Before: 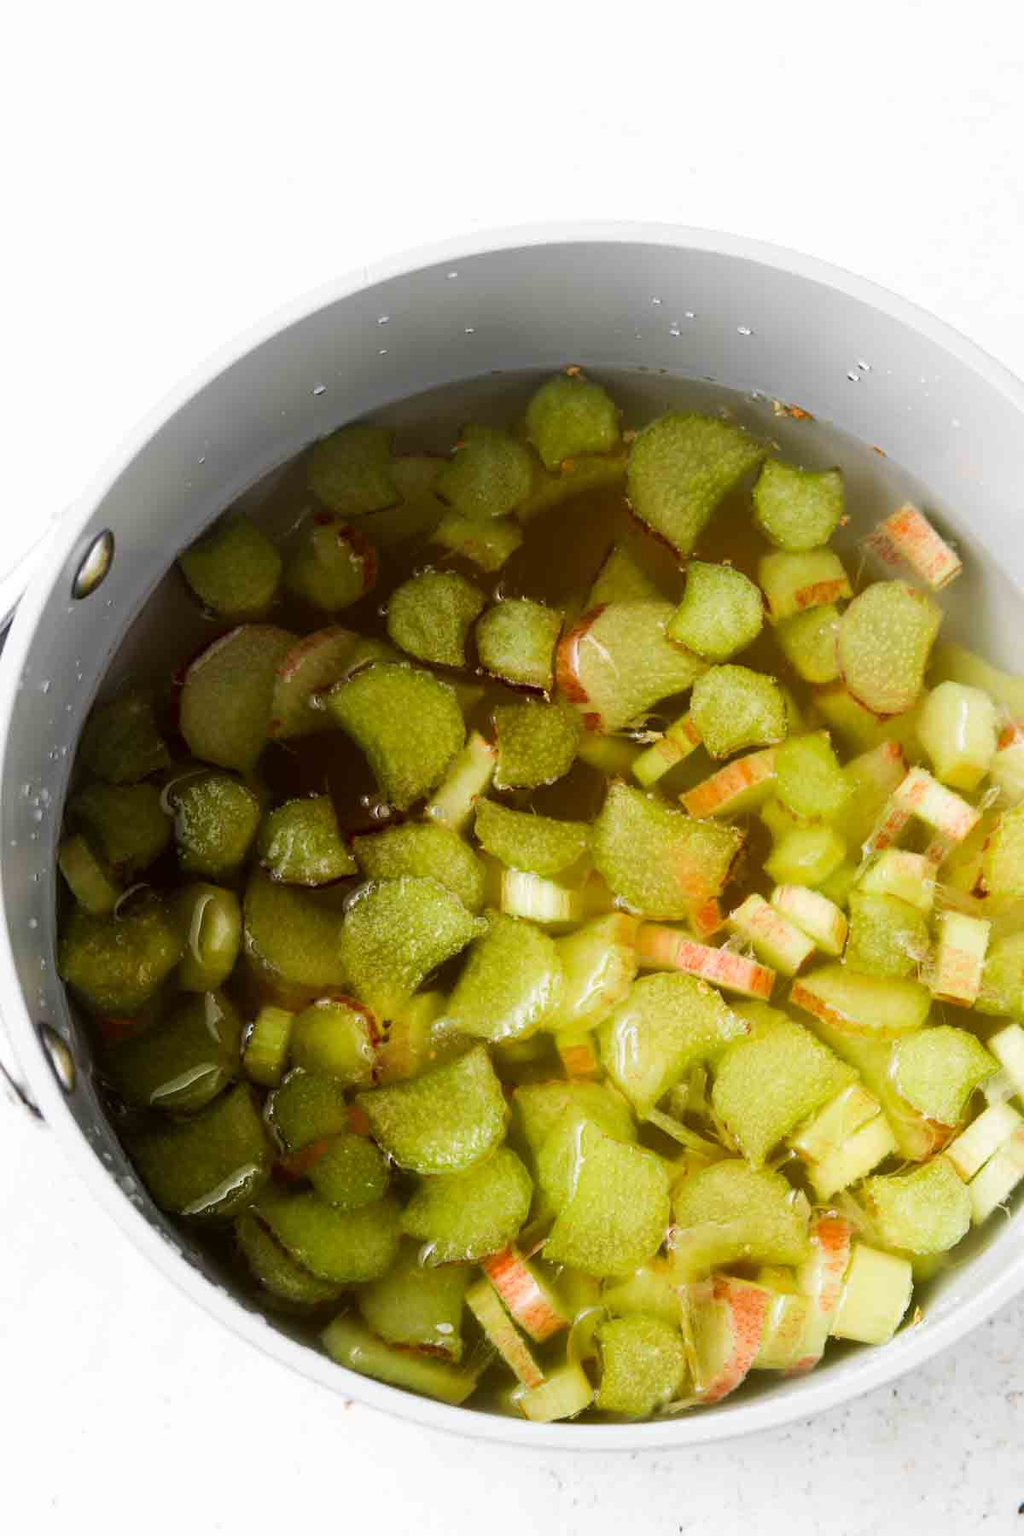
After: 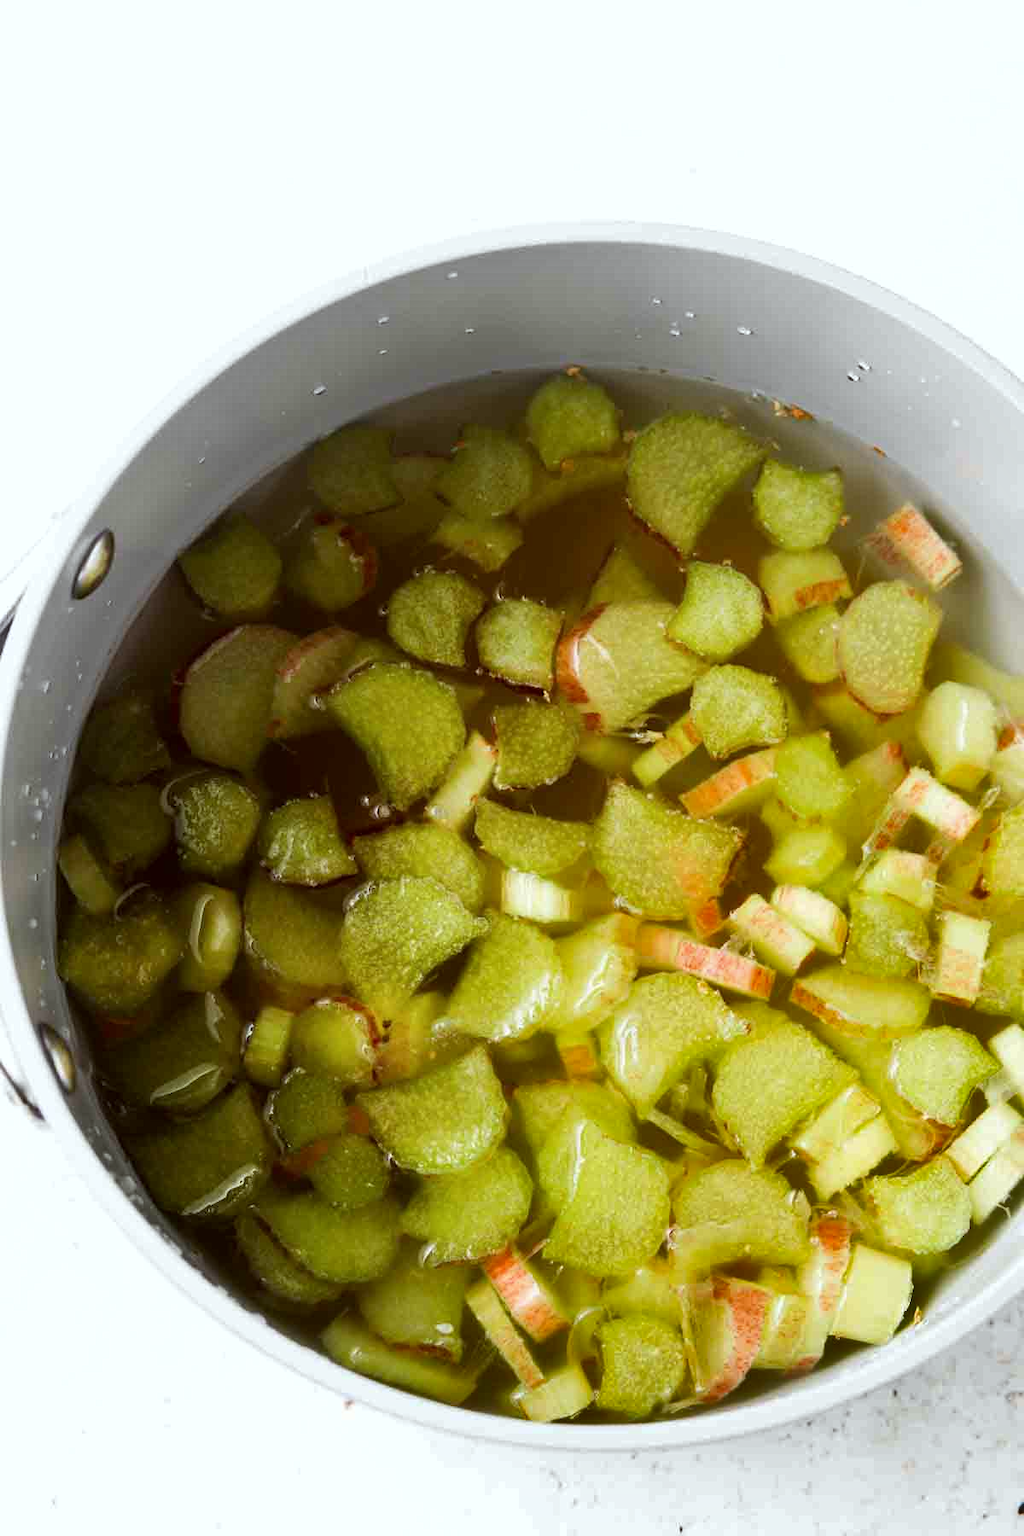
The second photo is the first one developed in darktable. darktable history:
color correction: highlights a* -2.86, highlights b* -2.4, shadows a* 2.36, shadows b* 2.9
shadows and highlights: shadows 12.37, white point adjustment 1.35, soften with gaussian
